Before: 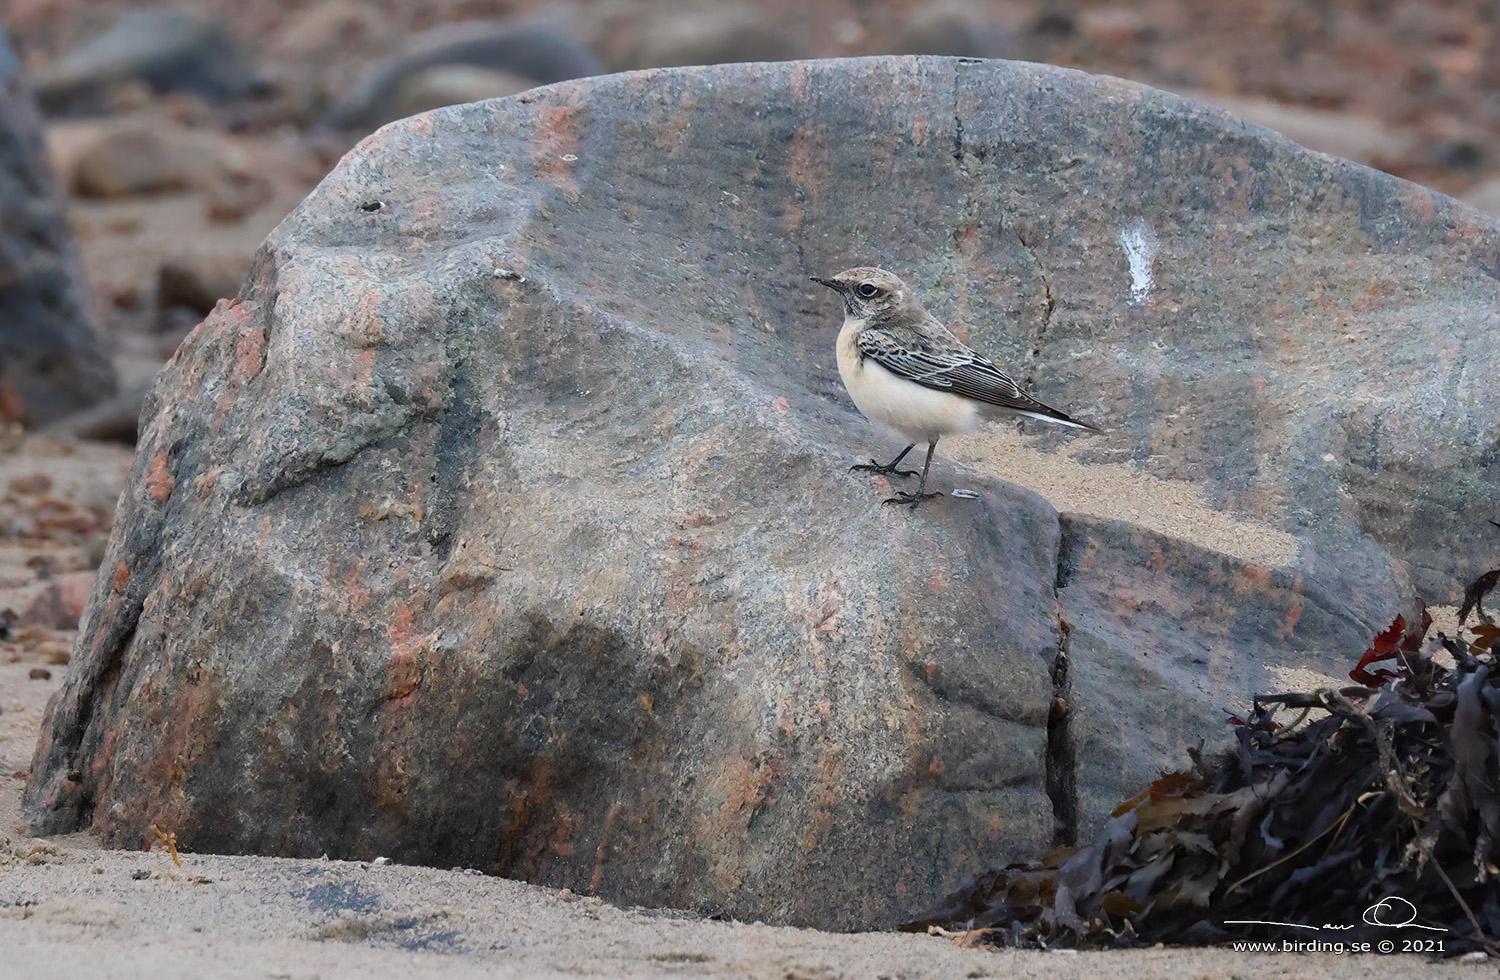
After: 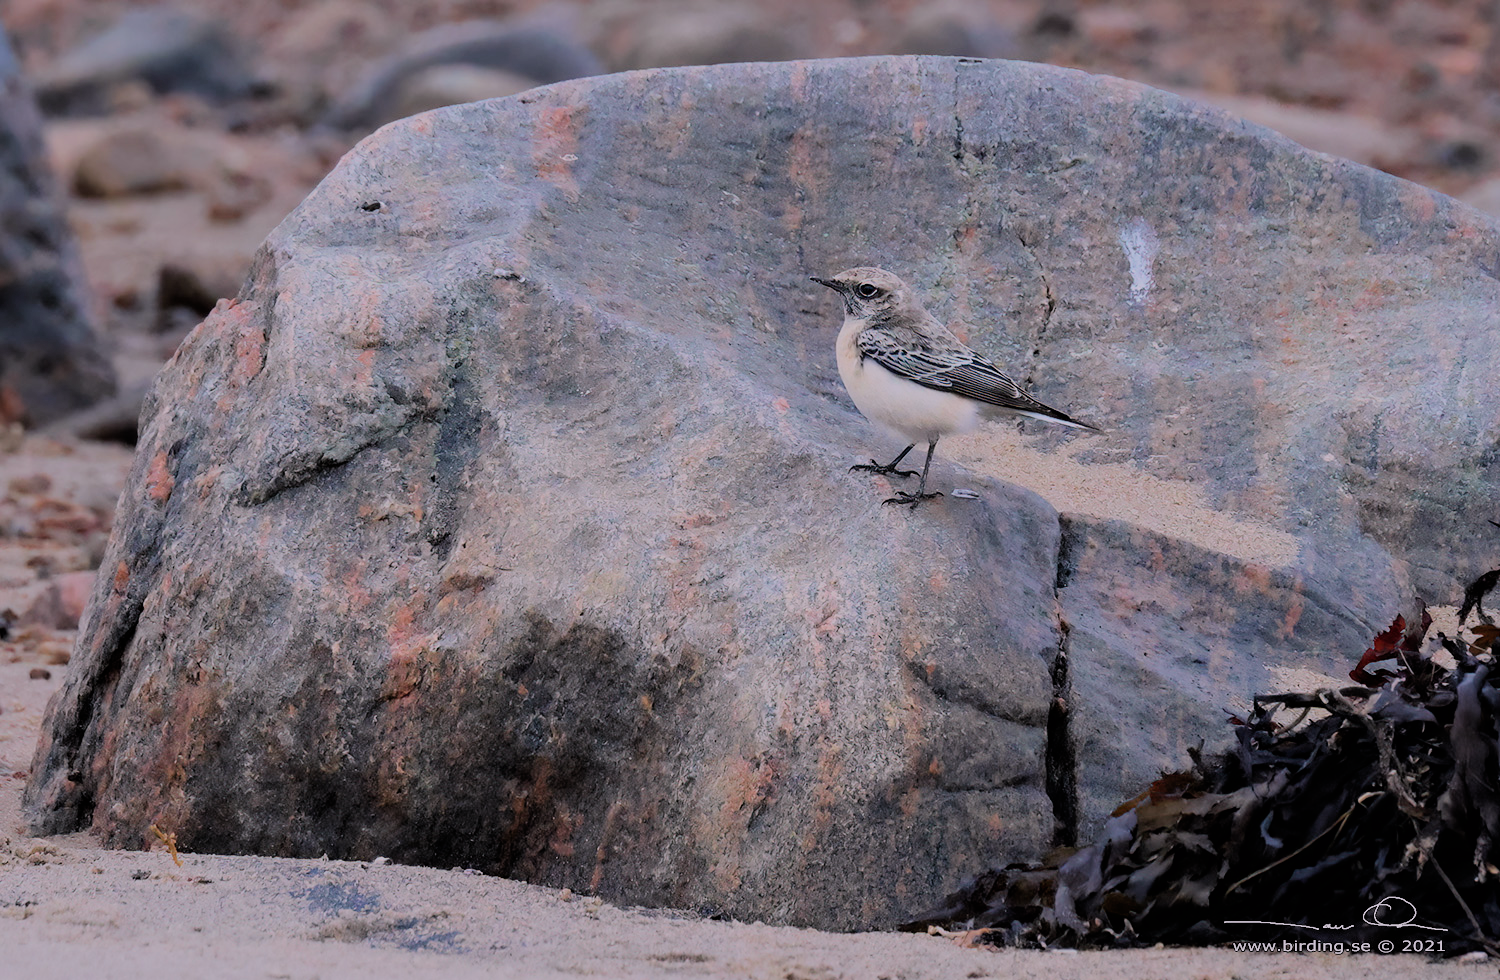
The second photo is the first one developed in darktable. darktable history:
filmic rgb: black relative exposure -6.15 EV, white relative exposure 6.96 EV, hardness 2.23, color science v6 (2022)
white balance: red 1.05, blue 1.072
